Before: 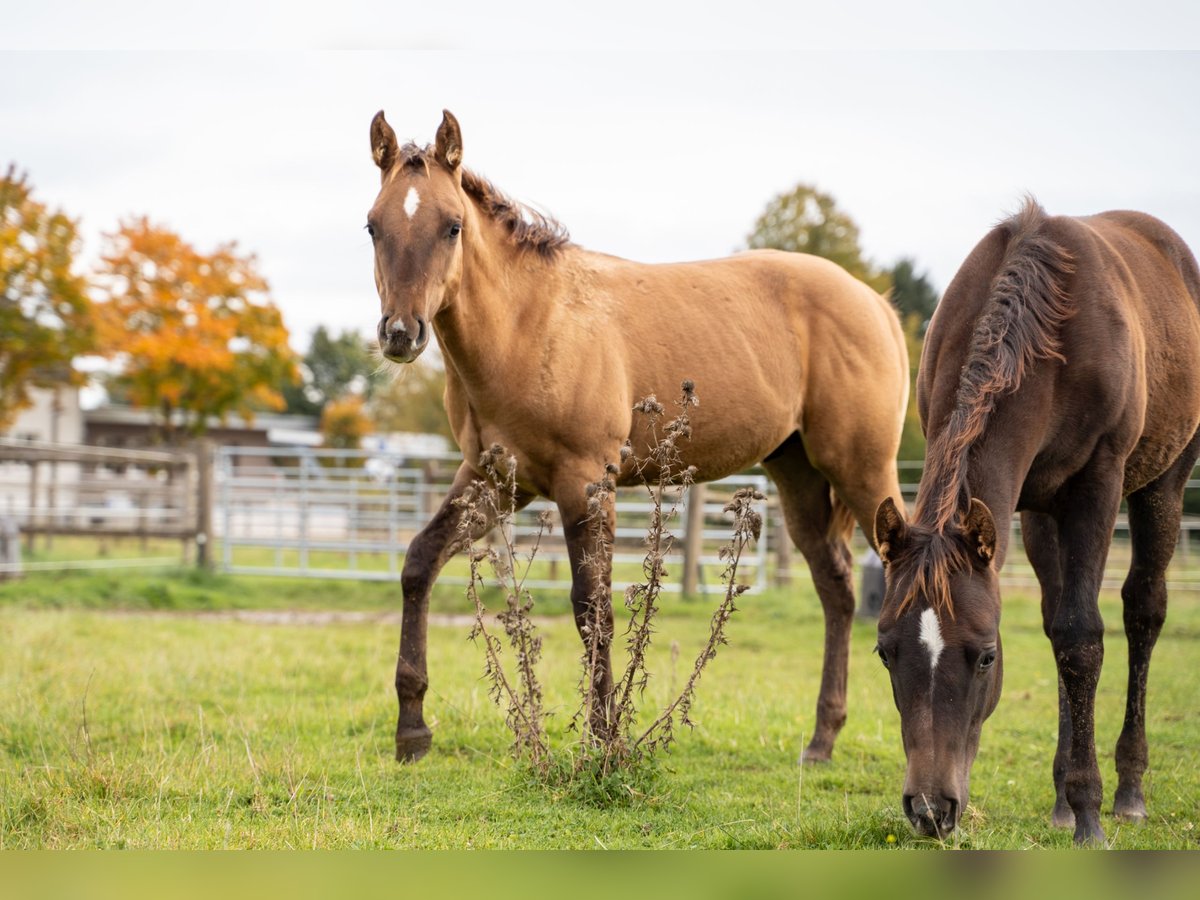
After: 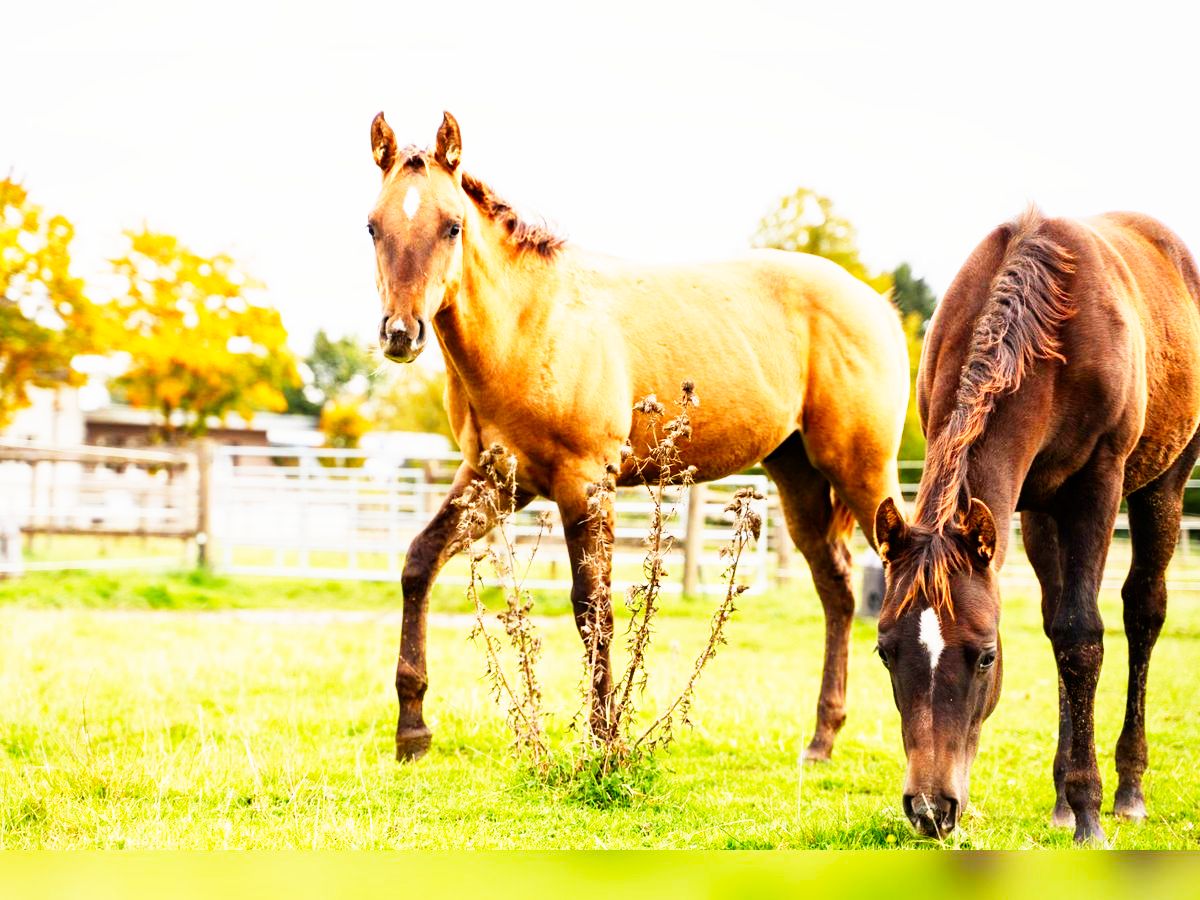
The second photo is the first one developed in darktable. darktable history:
white balance: red 1.009, blue 0.985
sigmoid: contrast 1.93, skew 0.29, preserve hue 0%
contrast brightness saturation: brightness -0.02, saturation 0.35
exposure: black level correction 0, exposure 1.2 EV, compensate exposure bias true, compensate highlight preservation false
